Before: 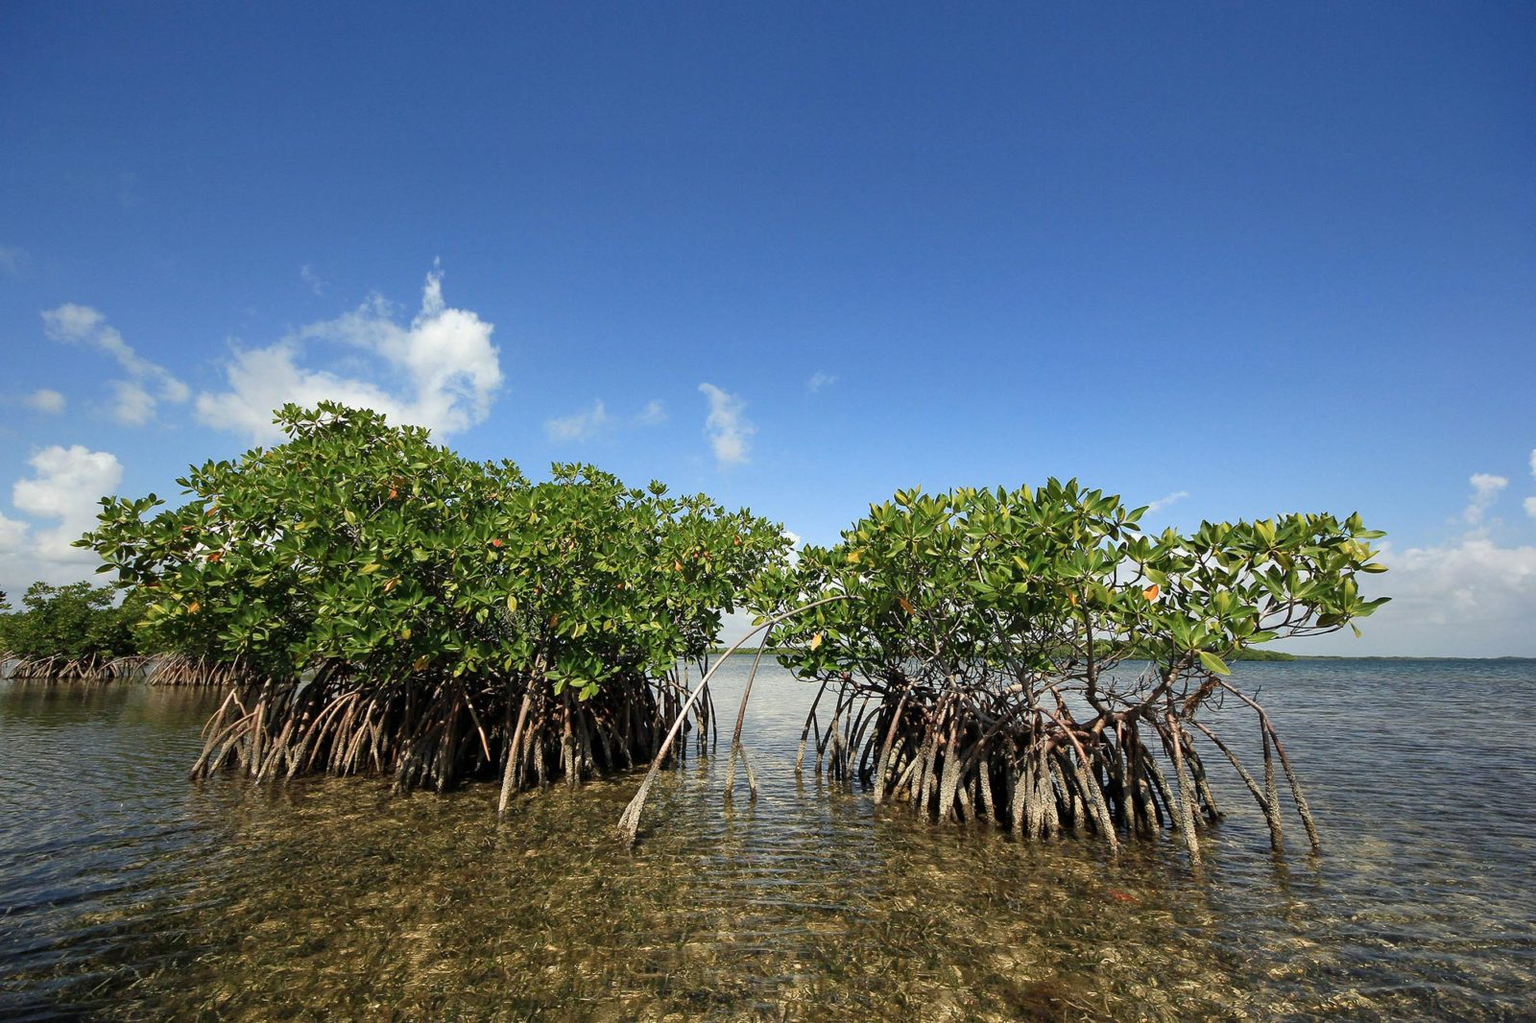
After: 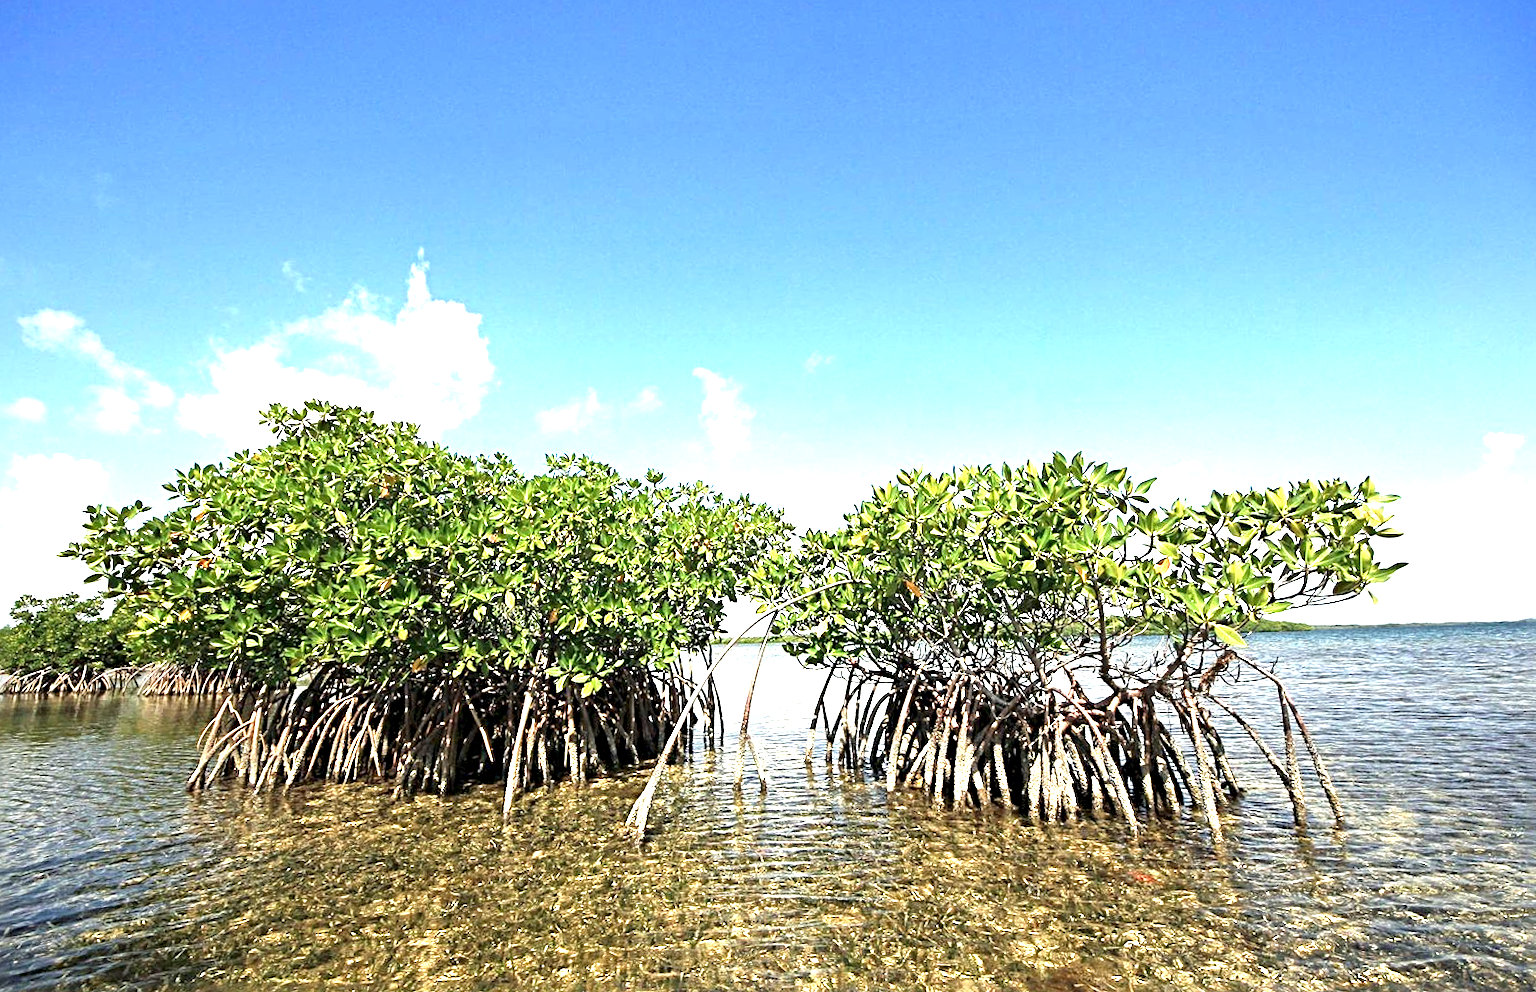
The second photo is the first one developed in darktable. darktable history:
exposure: black level correction 0.001, exposure 1.822 EV, compensate exposure bias true, compensate highlight preservation false
sharpen: radius 4
rotate and perspective: rotation -2°, crop left 0.022, crop right 0.978, crop top 0.049, crop bottom 0.951
